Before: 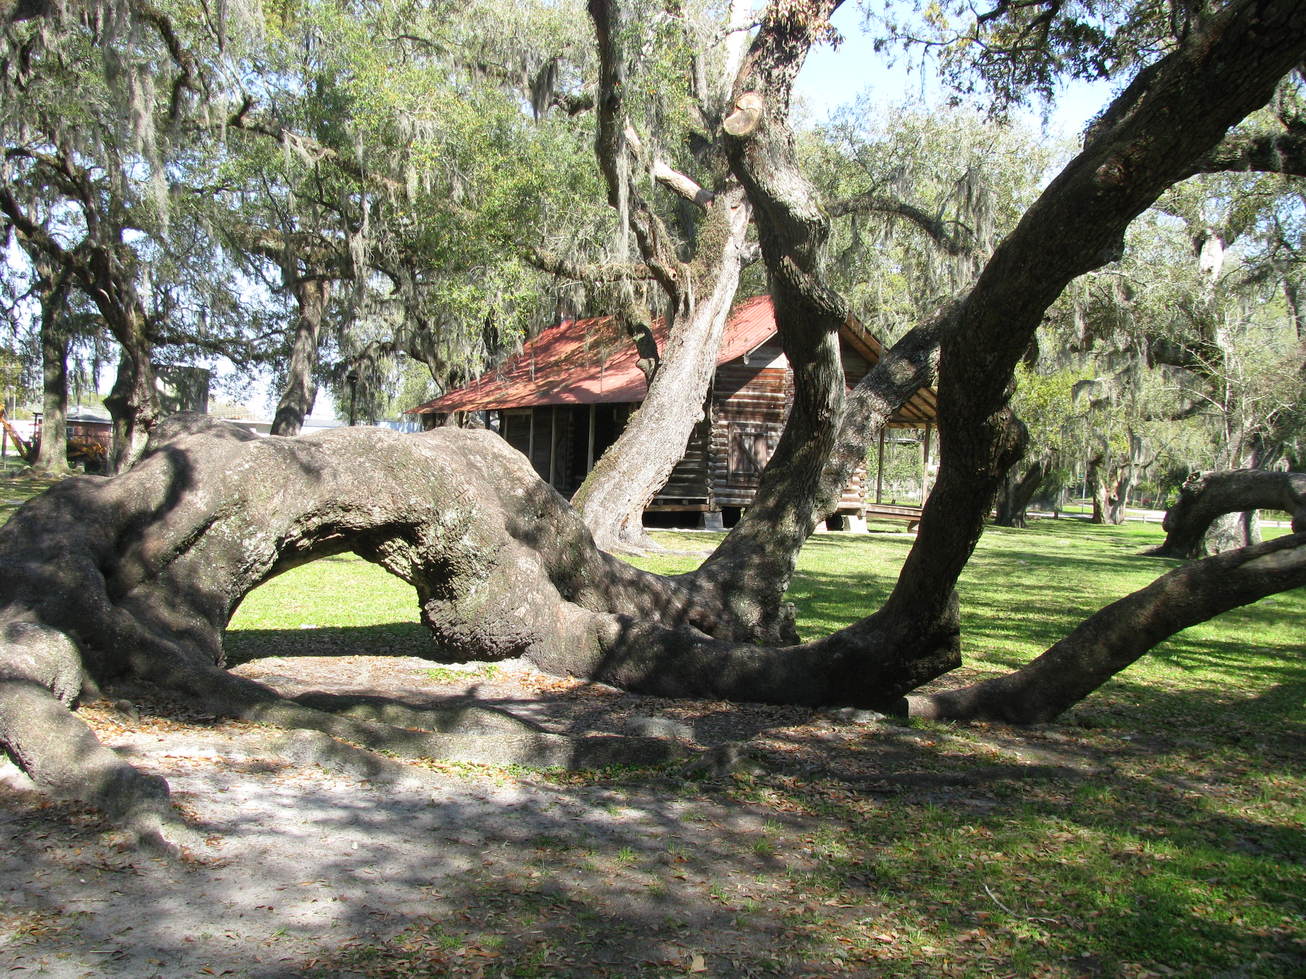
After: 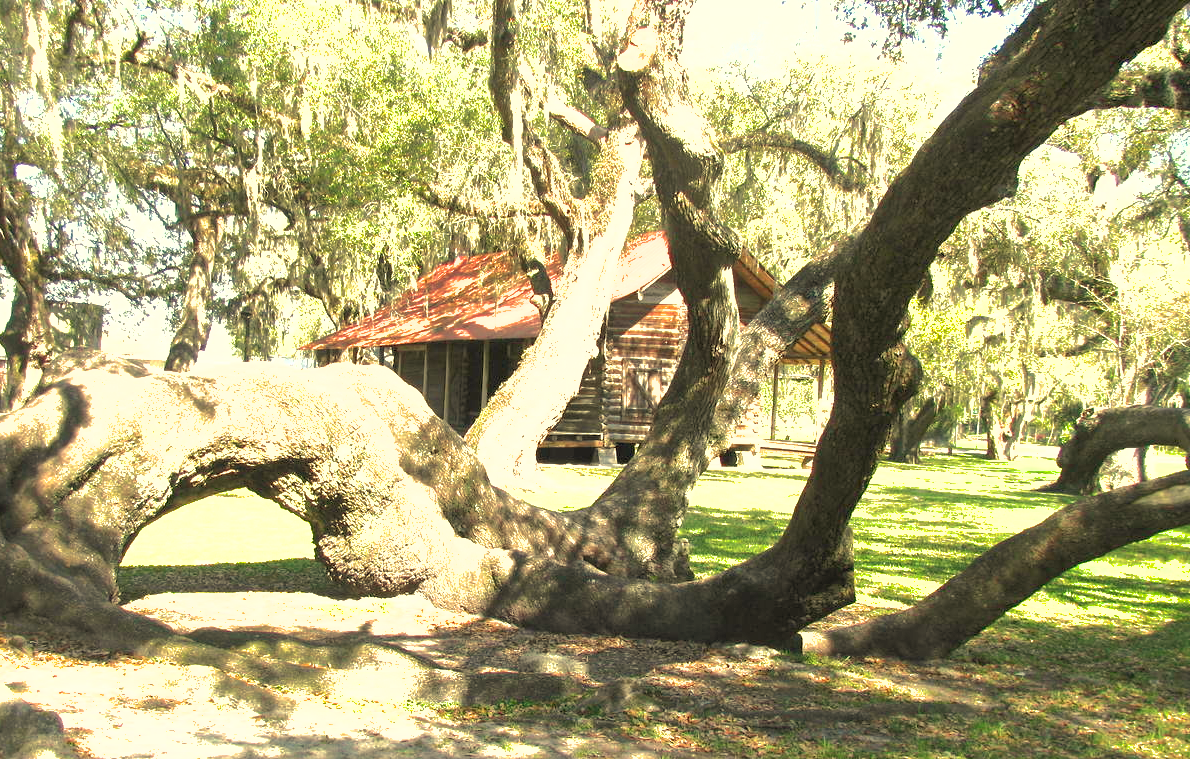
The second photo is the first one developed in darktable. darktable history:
crop: left 8.155%, top 6.611%, bottom 15.385%
exposure: black level correction 0, exposure 1.4 EV, compensate highlight preservation false
white balance: red 1.08, blue 0.791
shadows and highlights: on, module defaults
